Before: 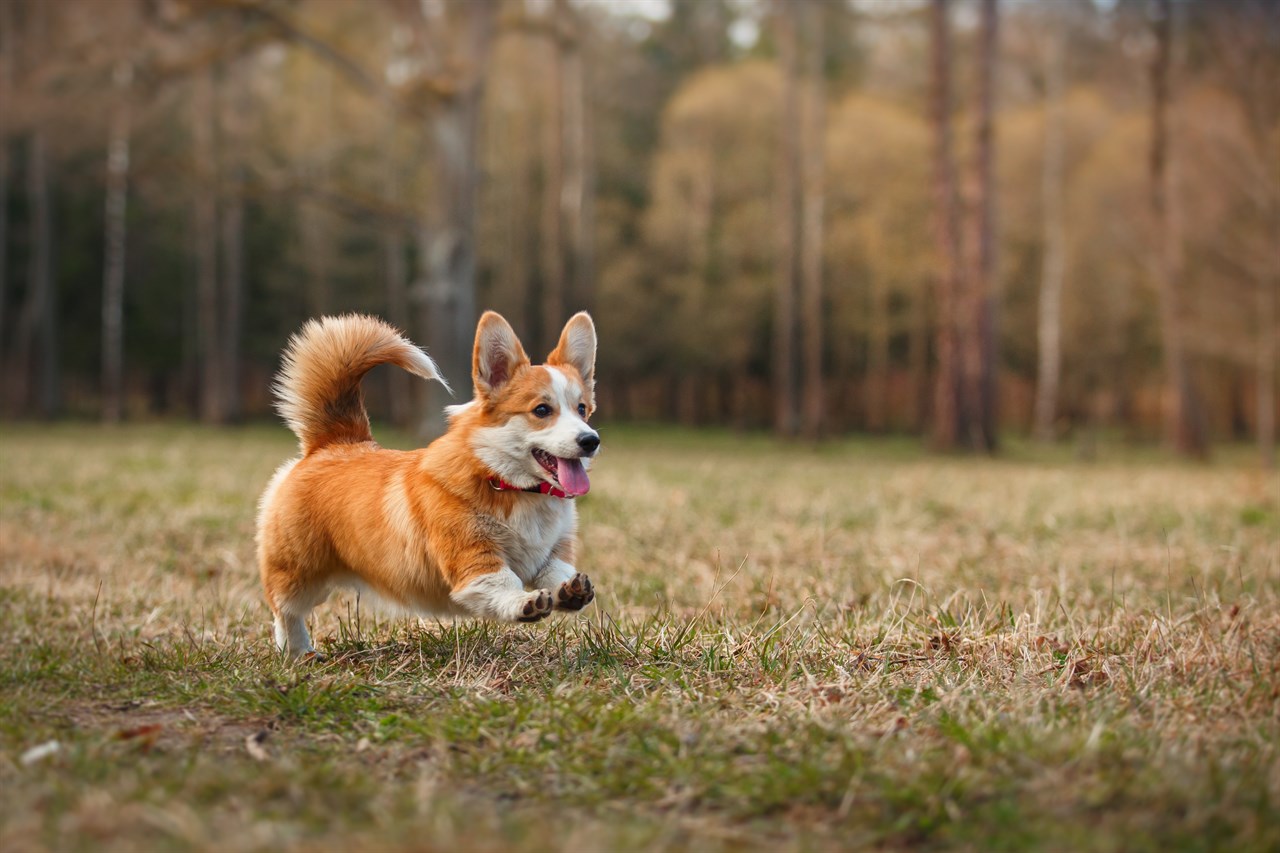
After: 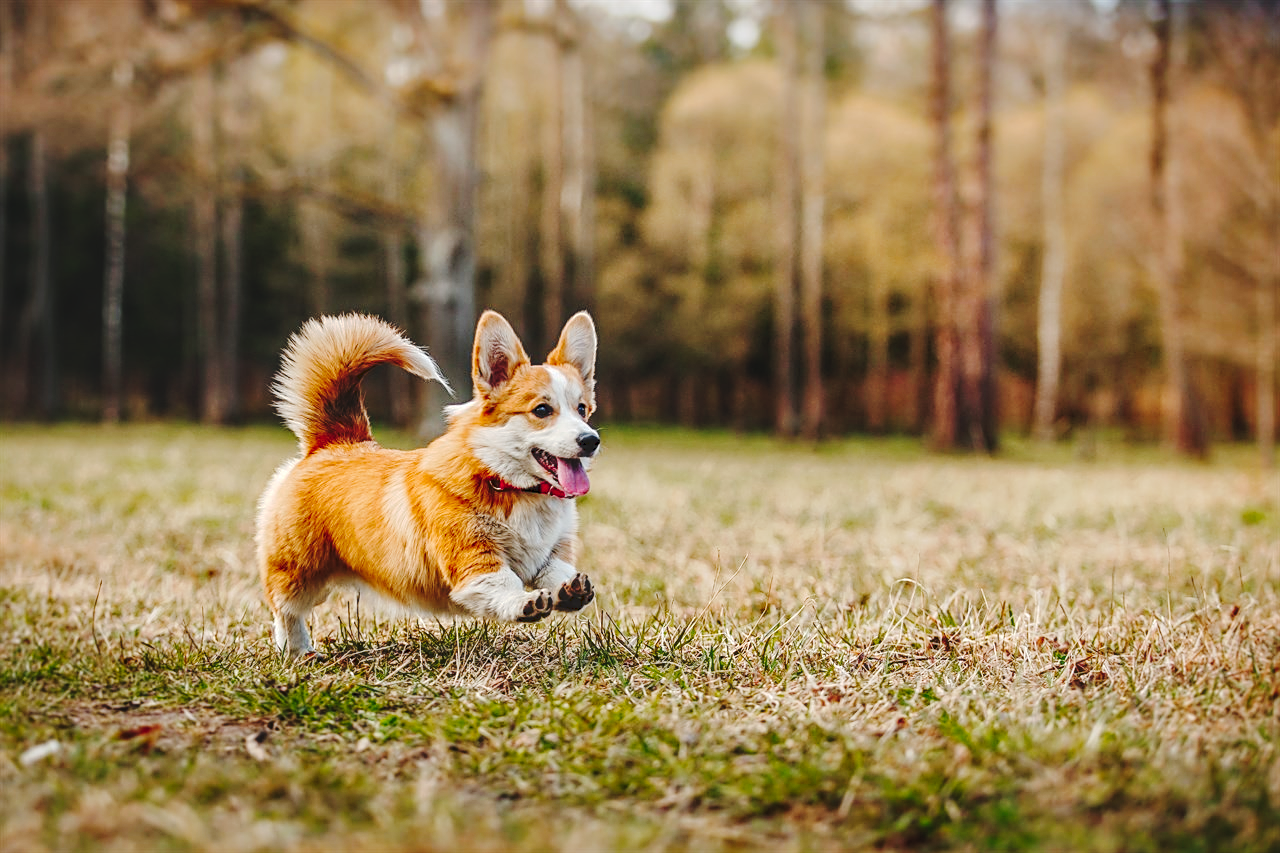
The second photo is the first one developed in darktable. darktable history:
tone curve: curves: ch0 [(0, 0) (0.003, 0.079) (0.011, 0.083) (0.025, 0.088) (0.044, 0.095) (0.069, 0.106) (0.1, 0.115) (0.136, 0.127) (0.177, 0.152) (0.224, 0.198) (0.277, 0.263) (0.335, 0.371) (0.399, 0.483) (0.468, 0.582) (0.543, 0.664) (0.623, 0.726) (0.709, 0.793) (0.801, 0.842) (0.898, 0.896) (1, 1)], preserve colors none
local contrast: detail 130%
sharpen: on, module defaults
